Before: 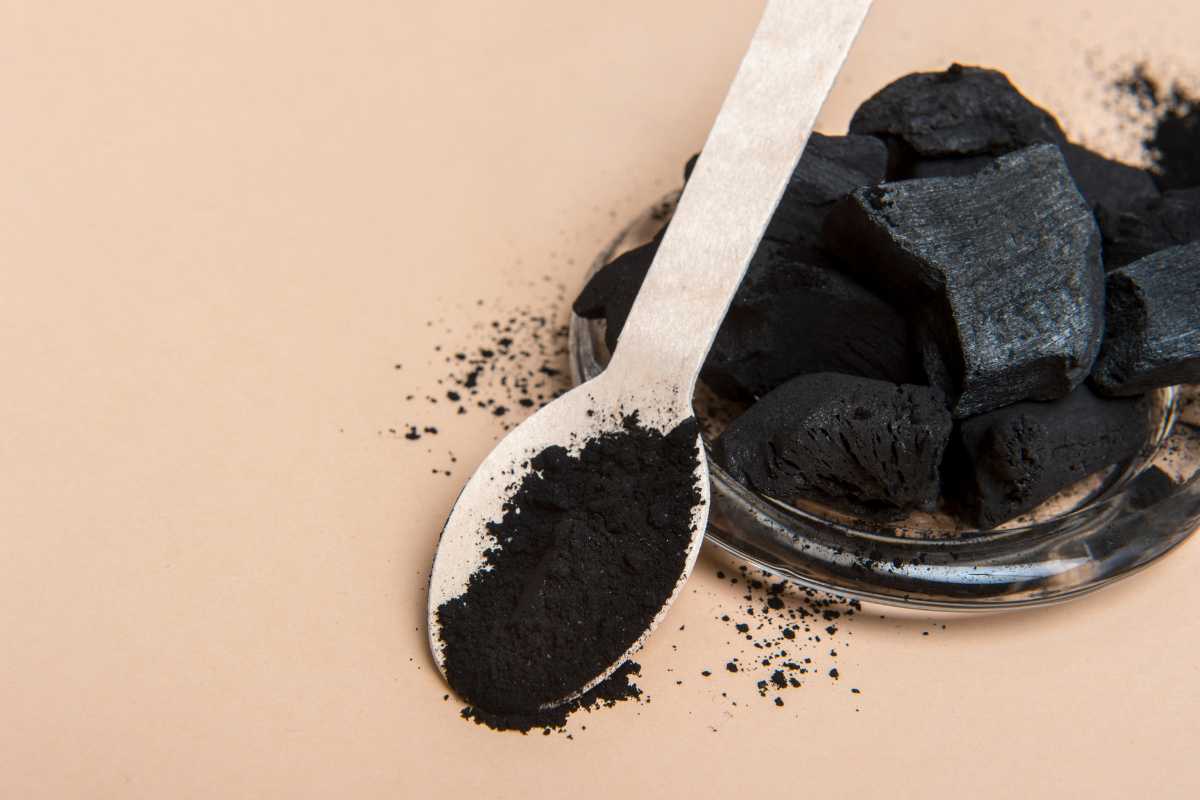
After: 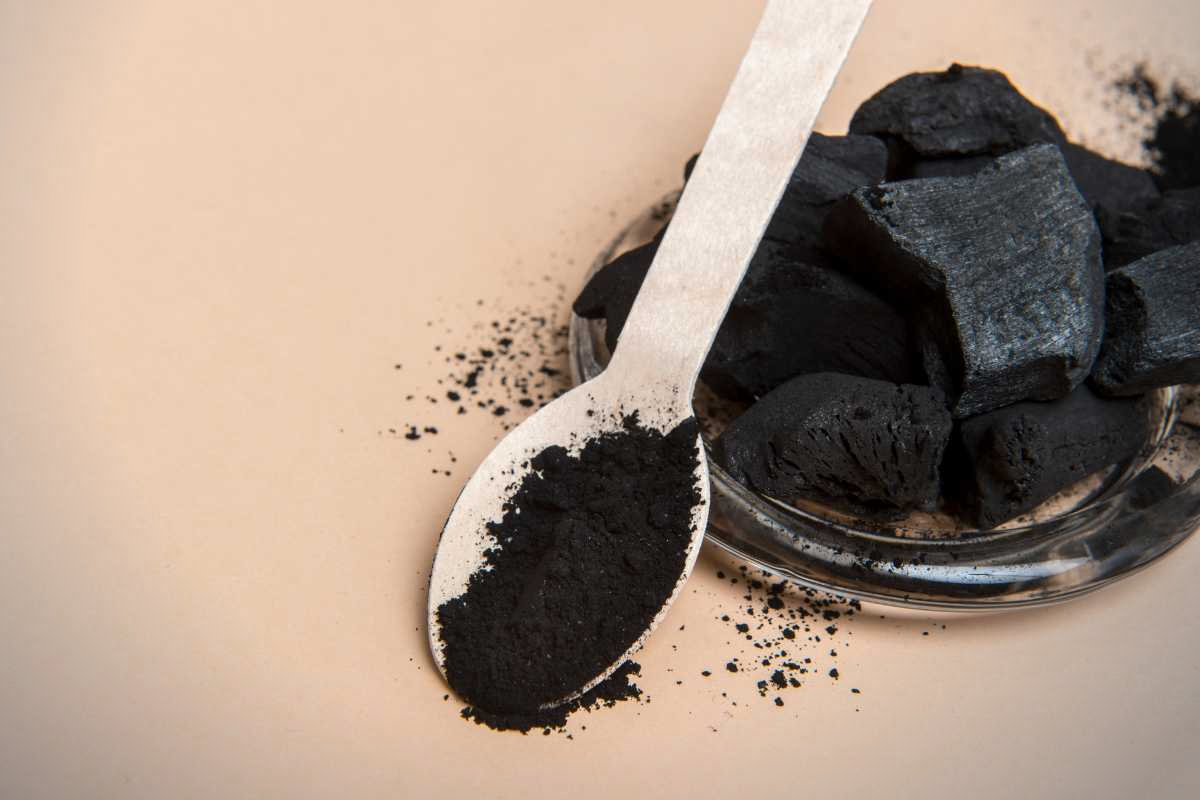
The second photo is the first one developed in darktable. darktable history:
vignetting: center (-0.054, -0.354)
